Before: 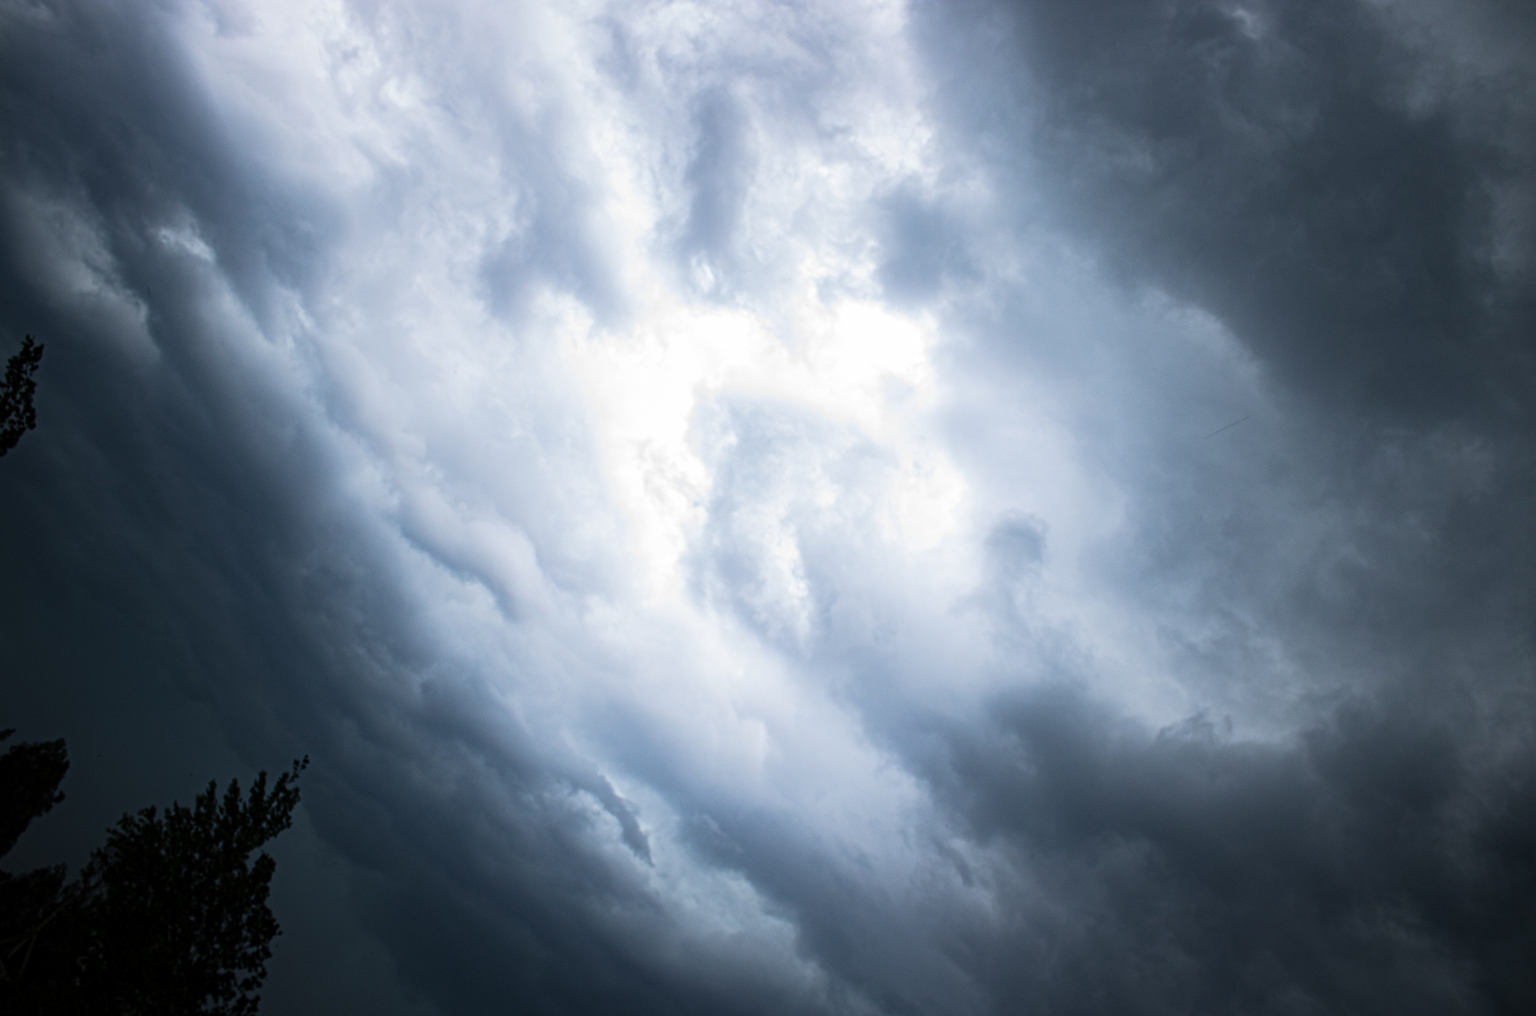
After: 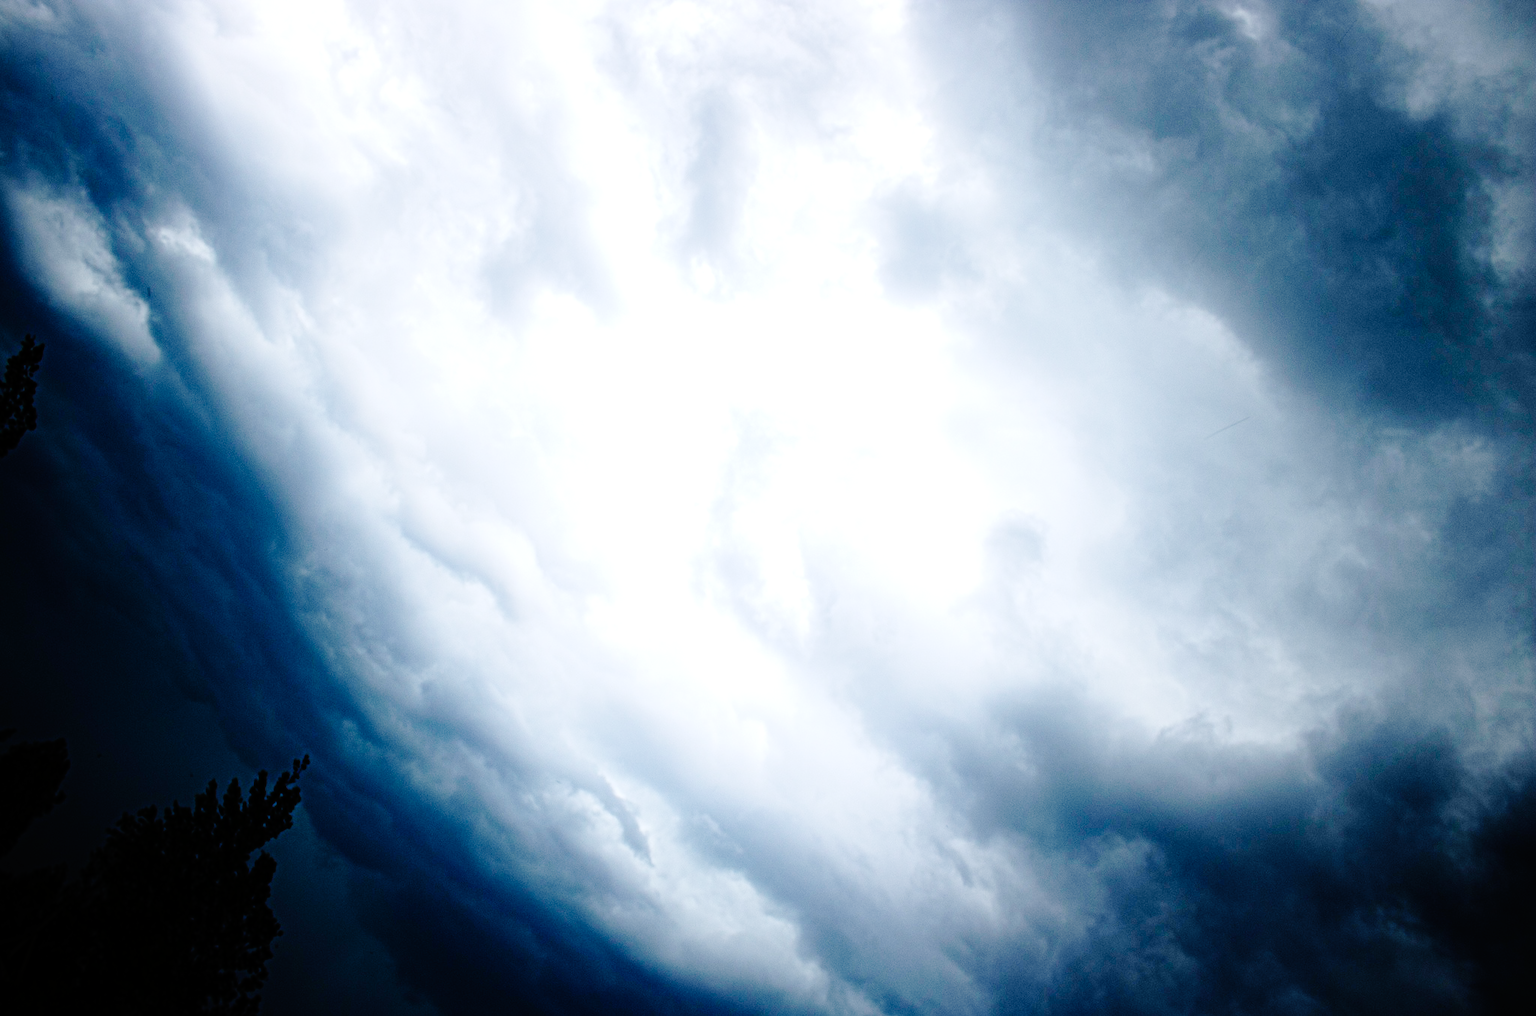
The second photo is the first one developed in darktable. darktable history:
exposure: black level correction 0, exposure 0.498 EV, compensate highlight preservation false
base curve: curves: ch0 [(0, 0) (0.036, 0.01) (0.123, 0.254) (0.258, 0.504) (0.507, 0.748) (1, 1)], preserve colors none
